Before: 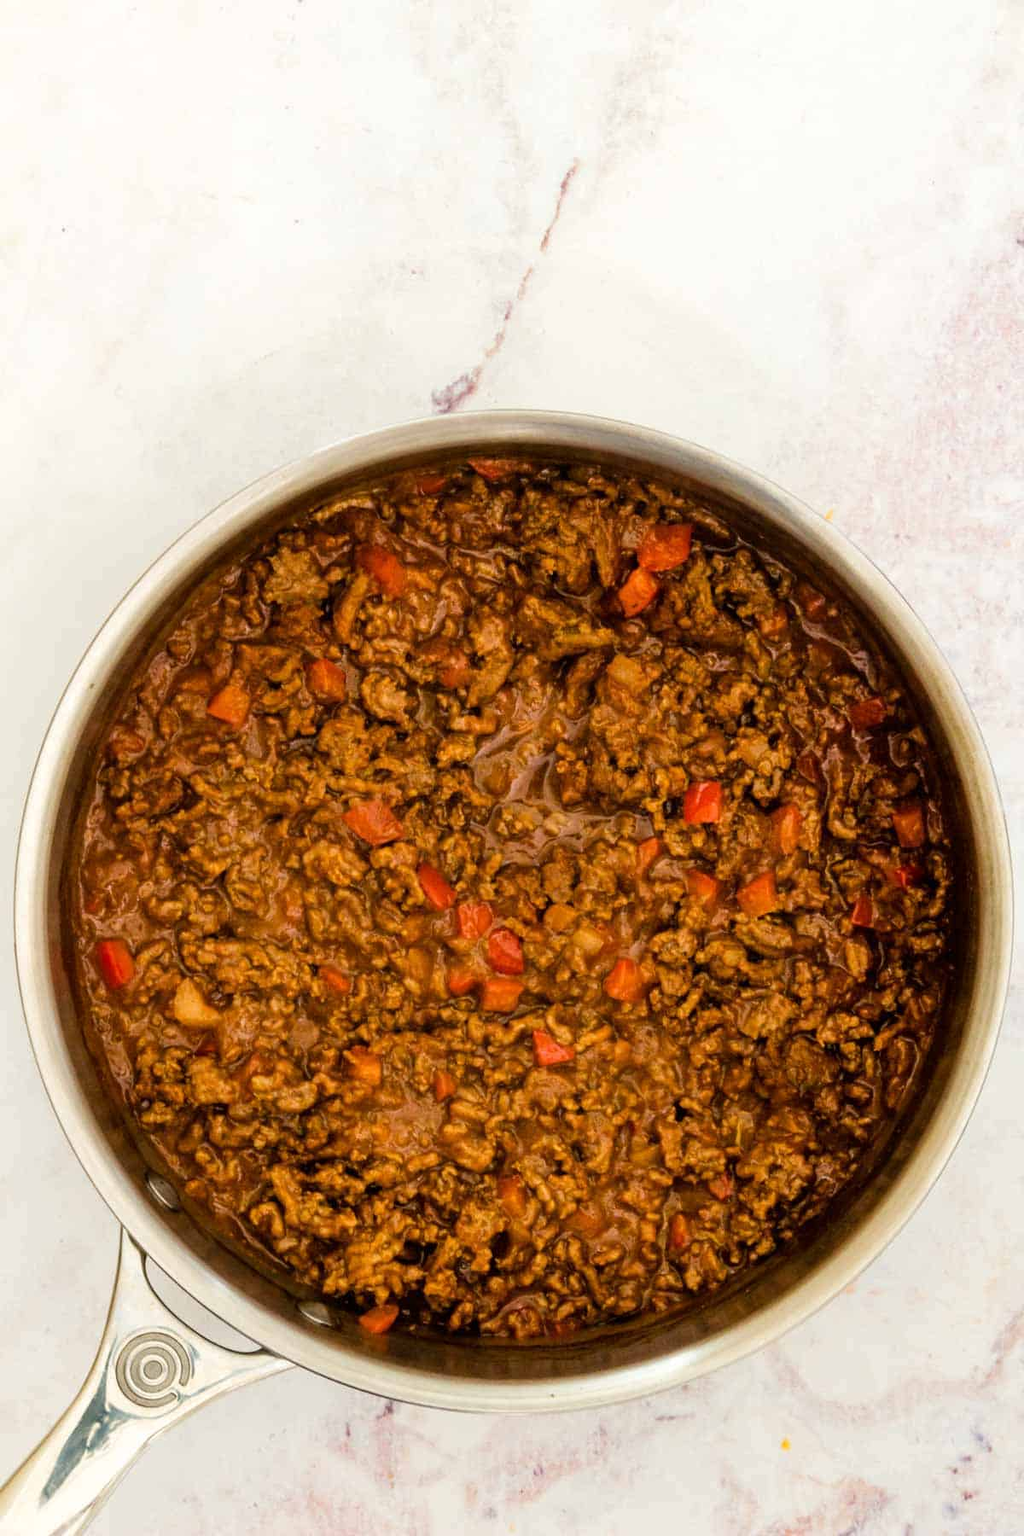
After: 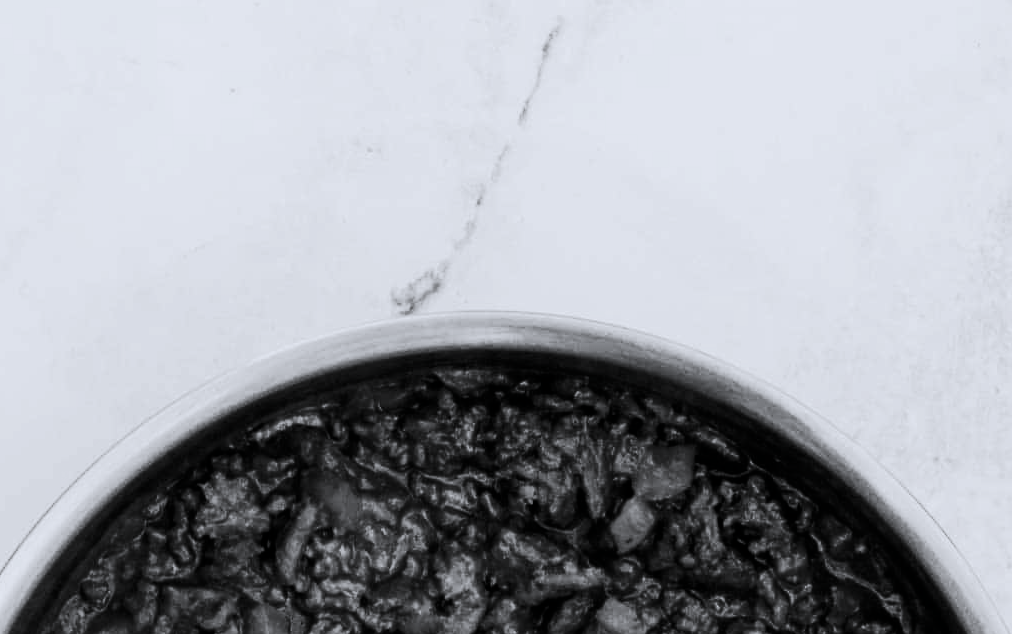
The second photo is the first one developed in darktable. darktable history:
base curve: curves: ch0 [(0, 0) (0.088, 0.125) (0.176, 0.251) (0.354, 0.501) (0.613, 0.749) (1, 0.877)], preserve colors none
contrast brightness saturation: contrast -0.038, brightness -0.605, saturation -0.997
tone equalizer: -8 EV -0.432 EV, -7 EV -0.413 EV, -6 EV -0.328 EV, -5 EV -0.228 EV, -3 EV 0.193 EV, -2 EV 0.306 EV, -1 EV 0.403 EV, +0 EV 0.394 EV
crop and rotate: left 9.638%, top 9.415%, right 6.027%, bottom 55.33%
color correction: highlights a* -0.073, highlights b* -5.8, shadows a* -0.127, shadows b* -0.091
